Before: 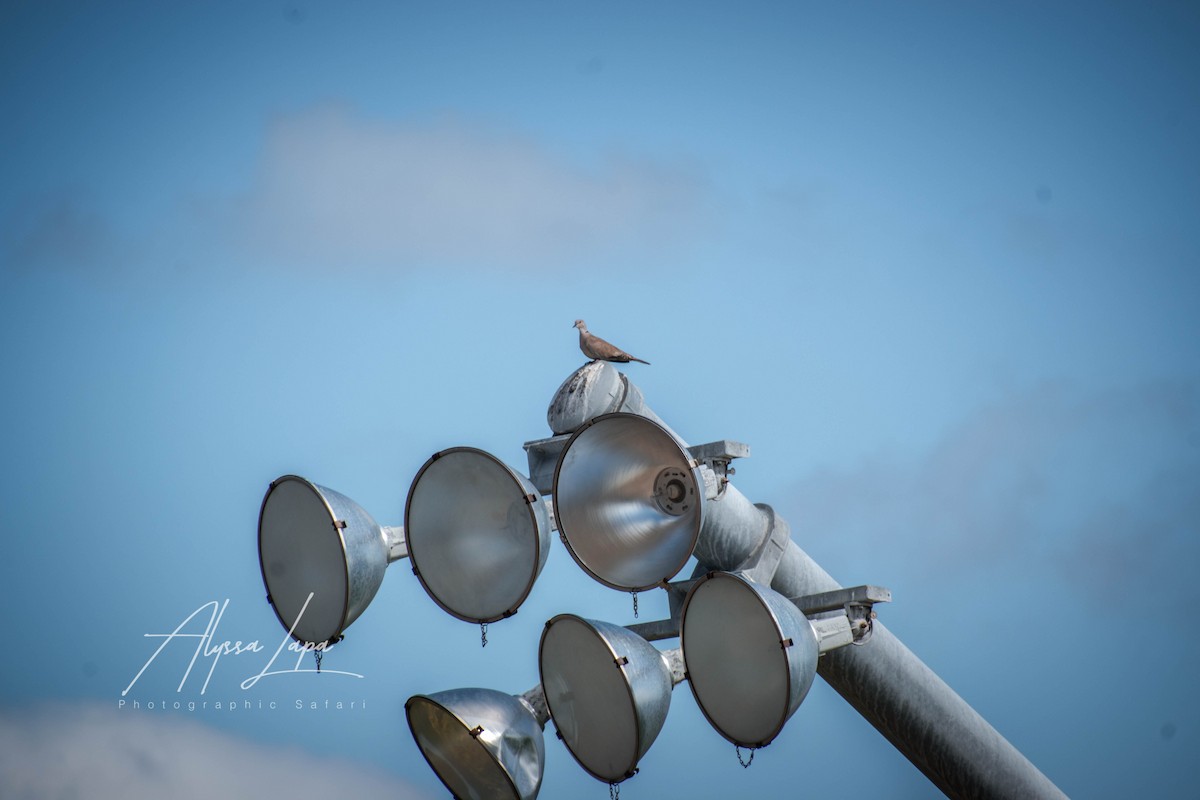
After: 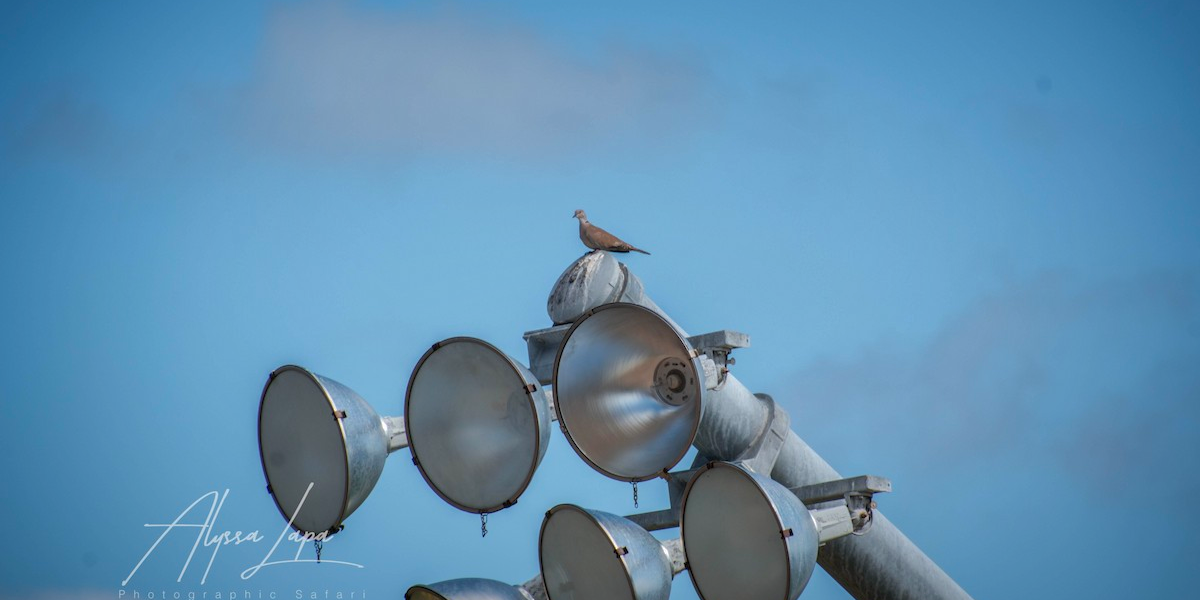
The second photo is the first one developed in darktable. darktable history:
color balance: output saturation 120%
shadows and highlights: shadows 40, highlights -60
crop: top 13.819%, bottom 11.169%
